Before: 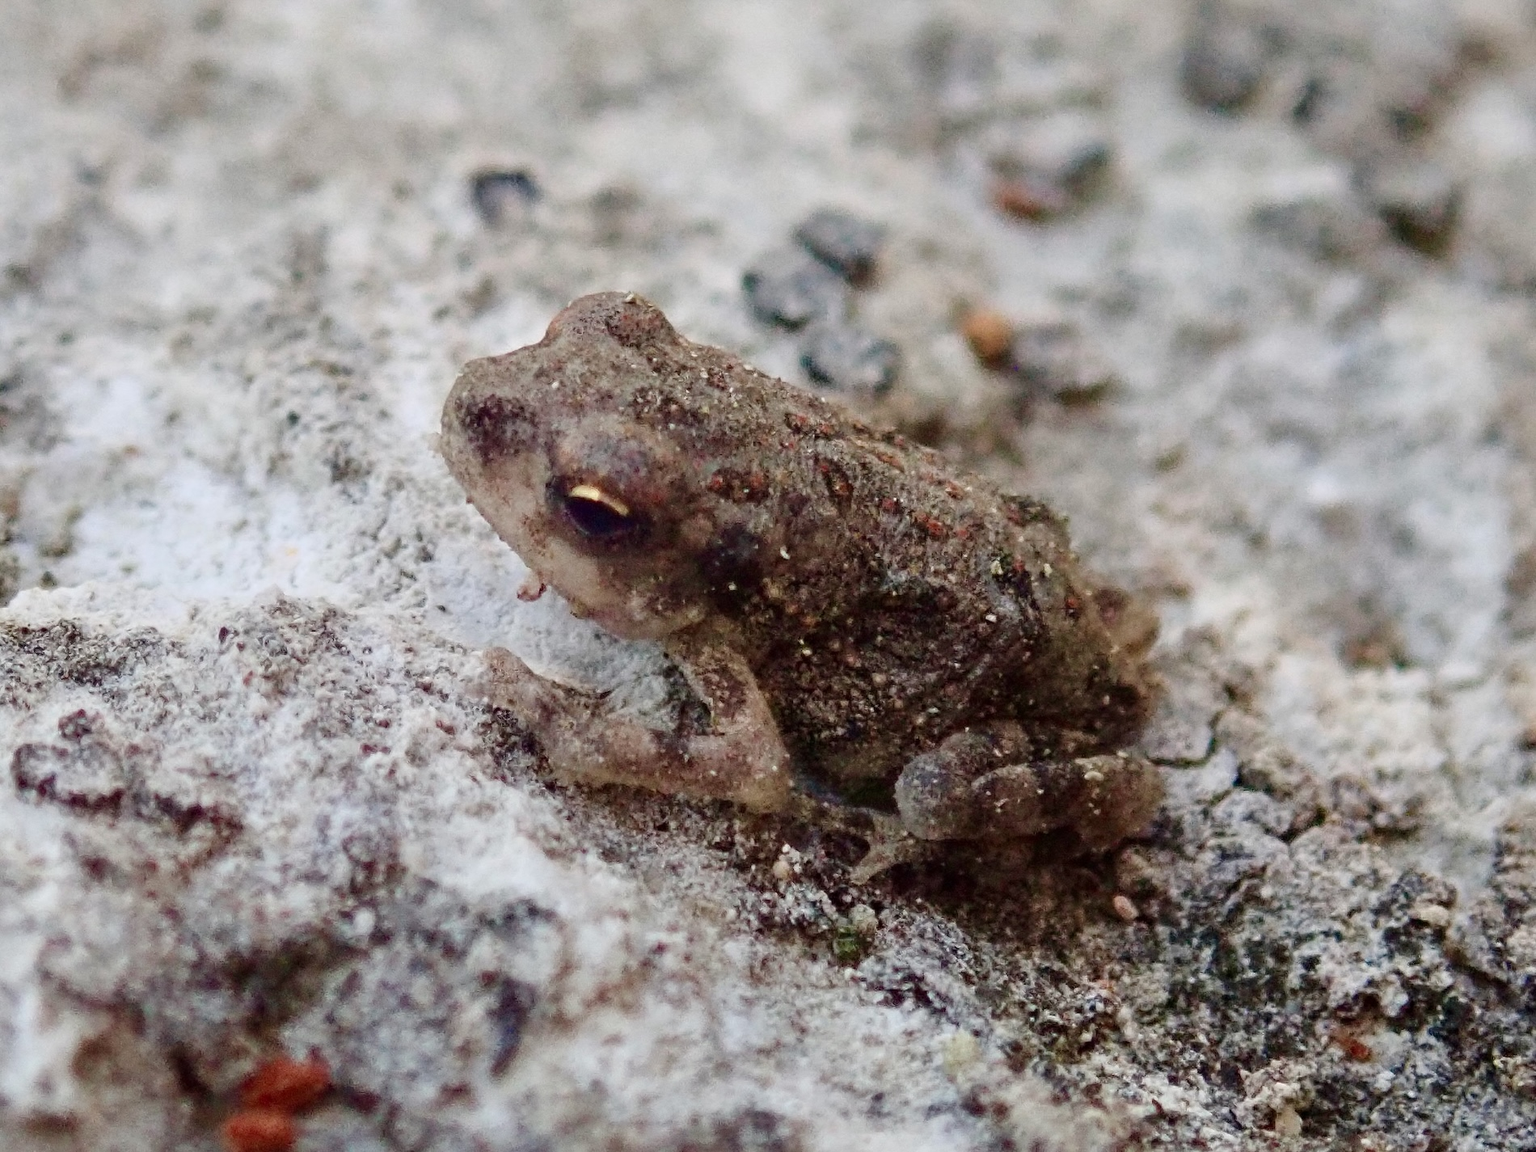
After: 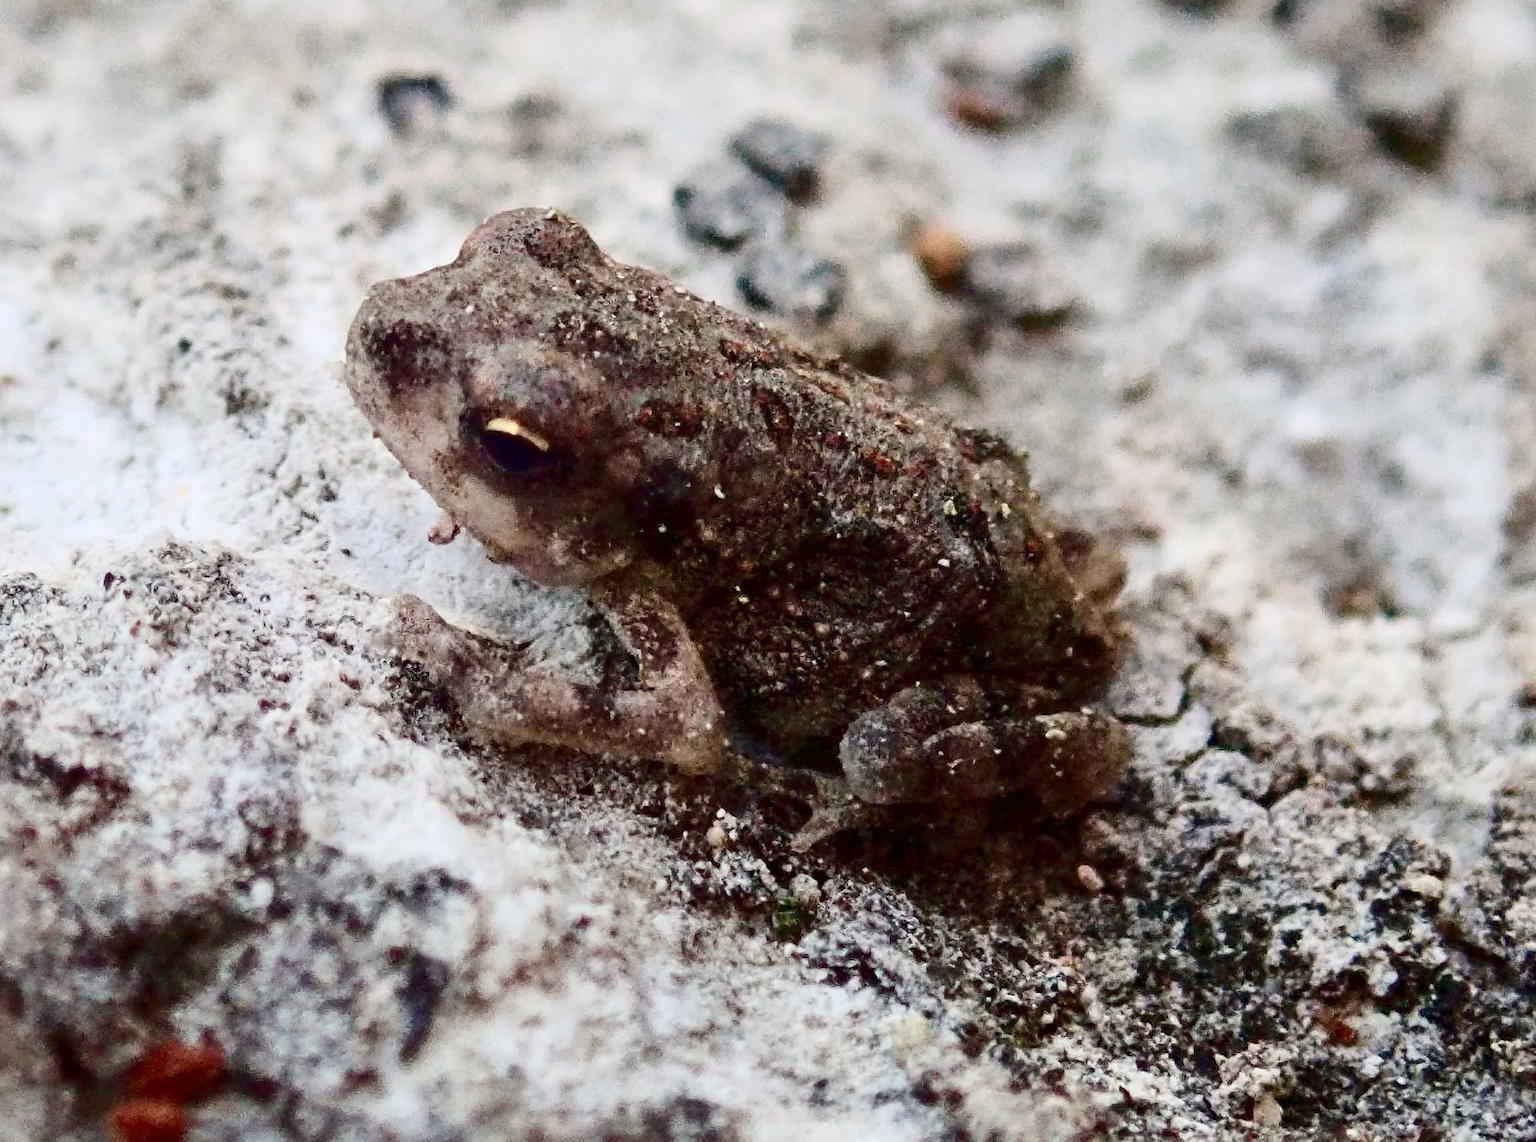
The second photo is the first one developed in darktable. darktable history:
contrast brightness saturation: contrast 0.276
crop and rotate: left 8.071%, top 8.824%
